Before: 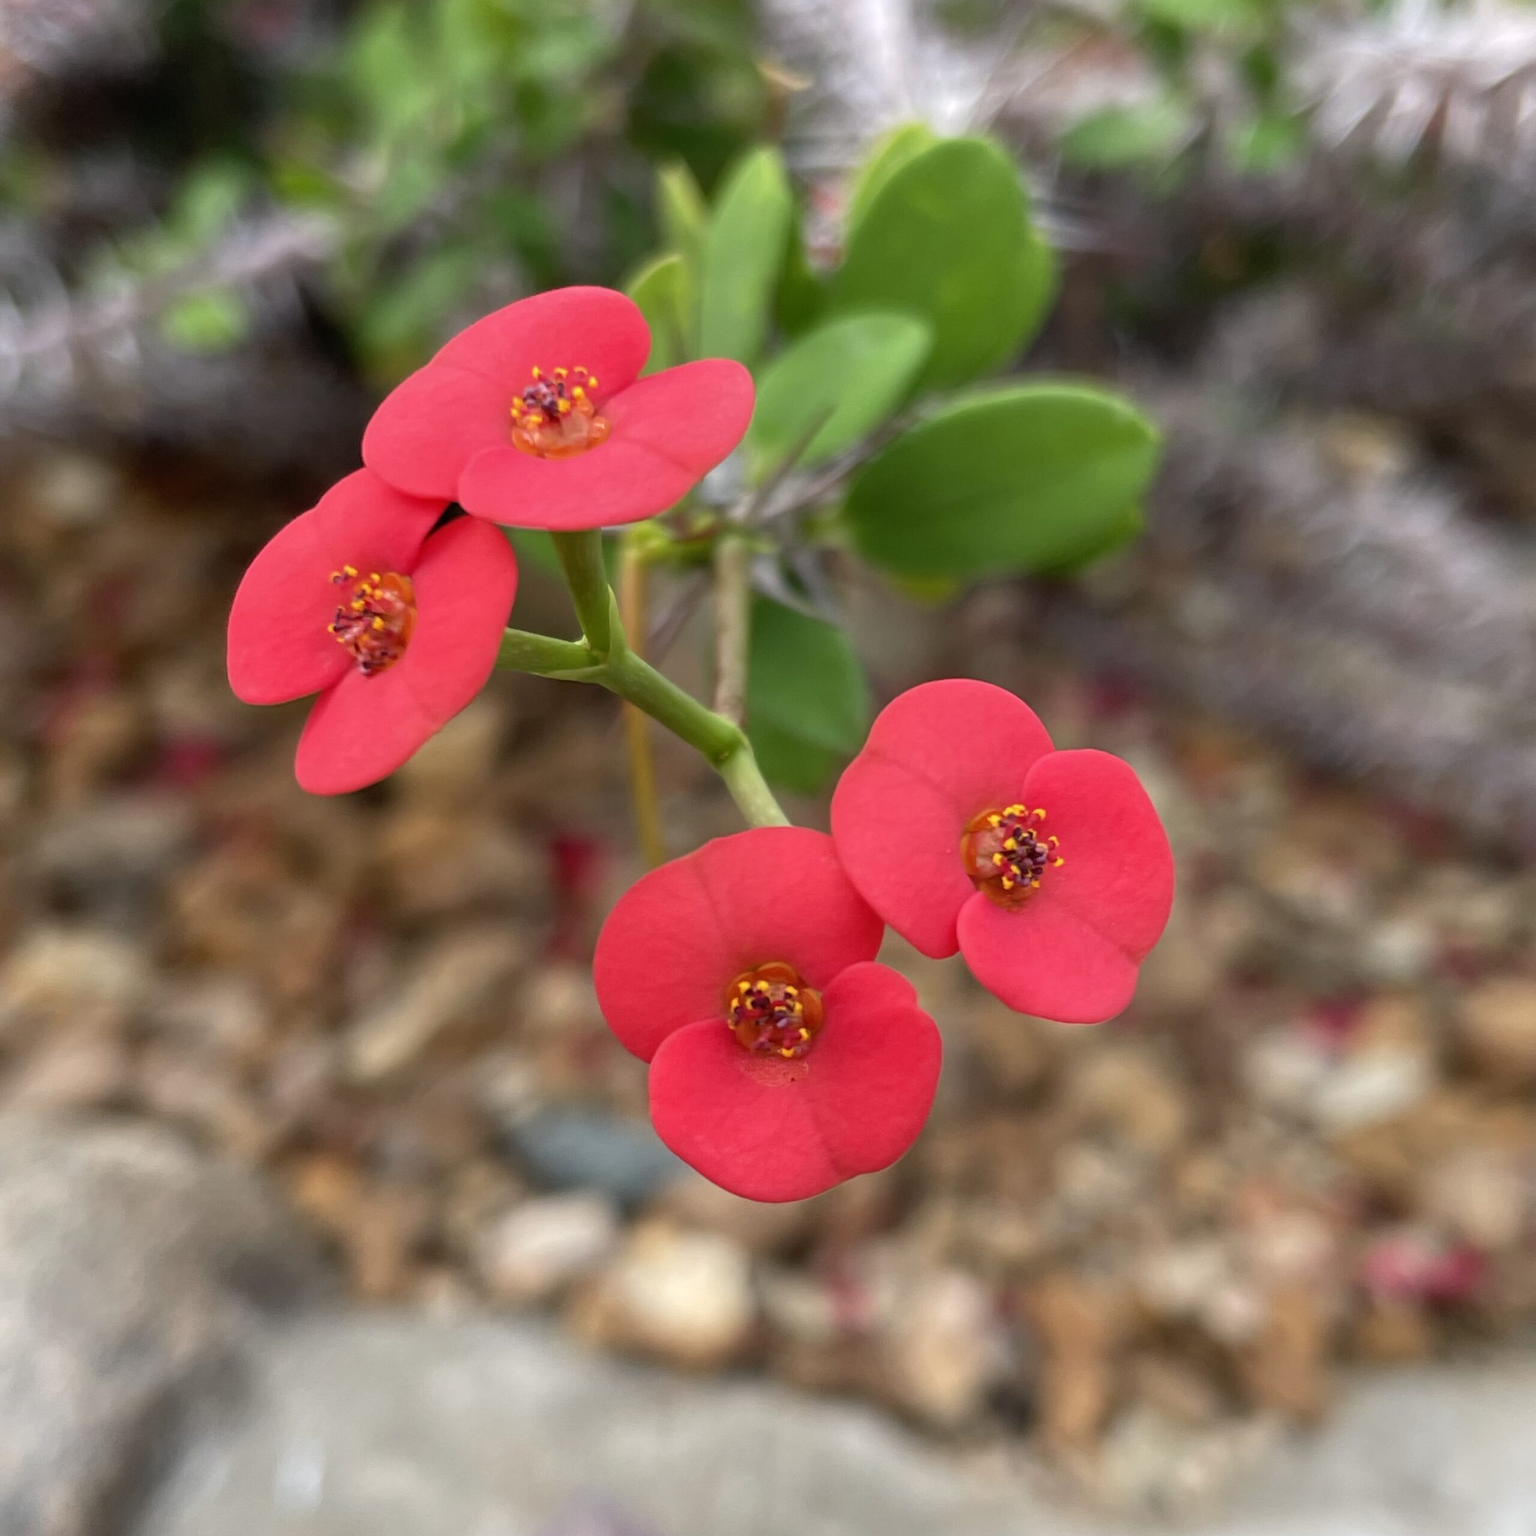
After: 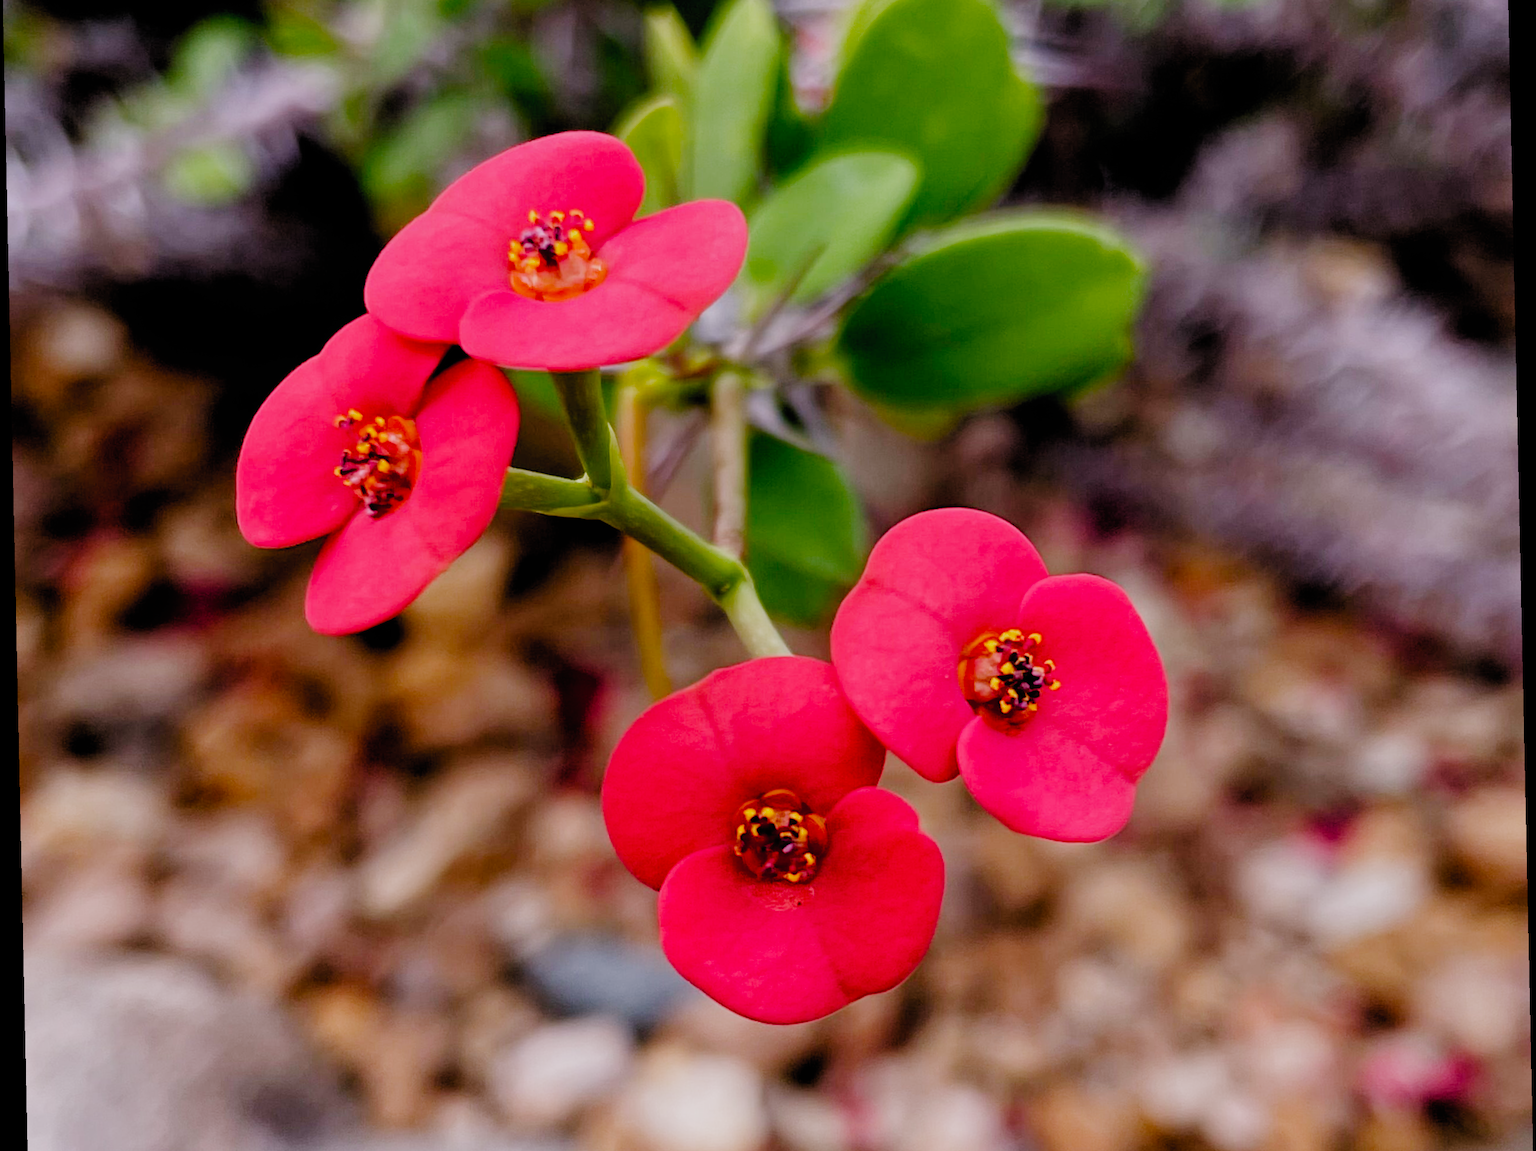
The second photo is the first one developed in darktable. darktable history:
white balance: red 1.066, blue 1.119
crop: top 11.038%, bottom 13.962%
rotate and perspective: rotation -1.24°, automatic cropping off
filmic rgb: black relative exposure -2.85 EV, white relative exposure 4.56 EV, hardness 1.77, contrast 1.25, preserve chrominance no, color science v5 (2021)
